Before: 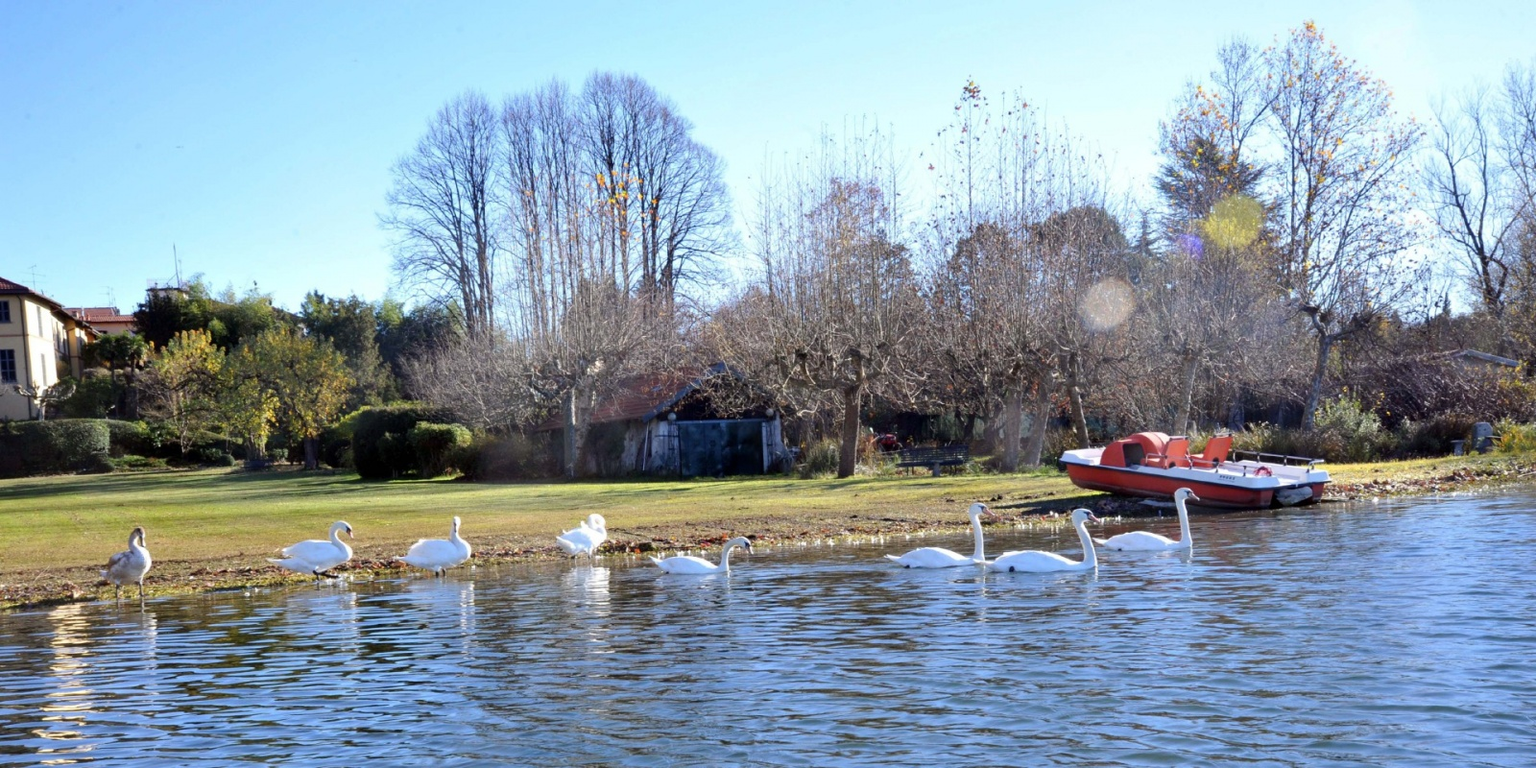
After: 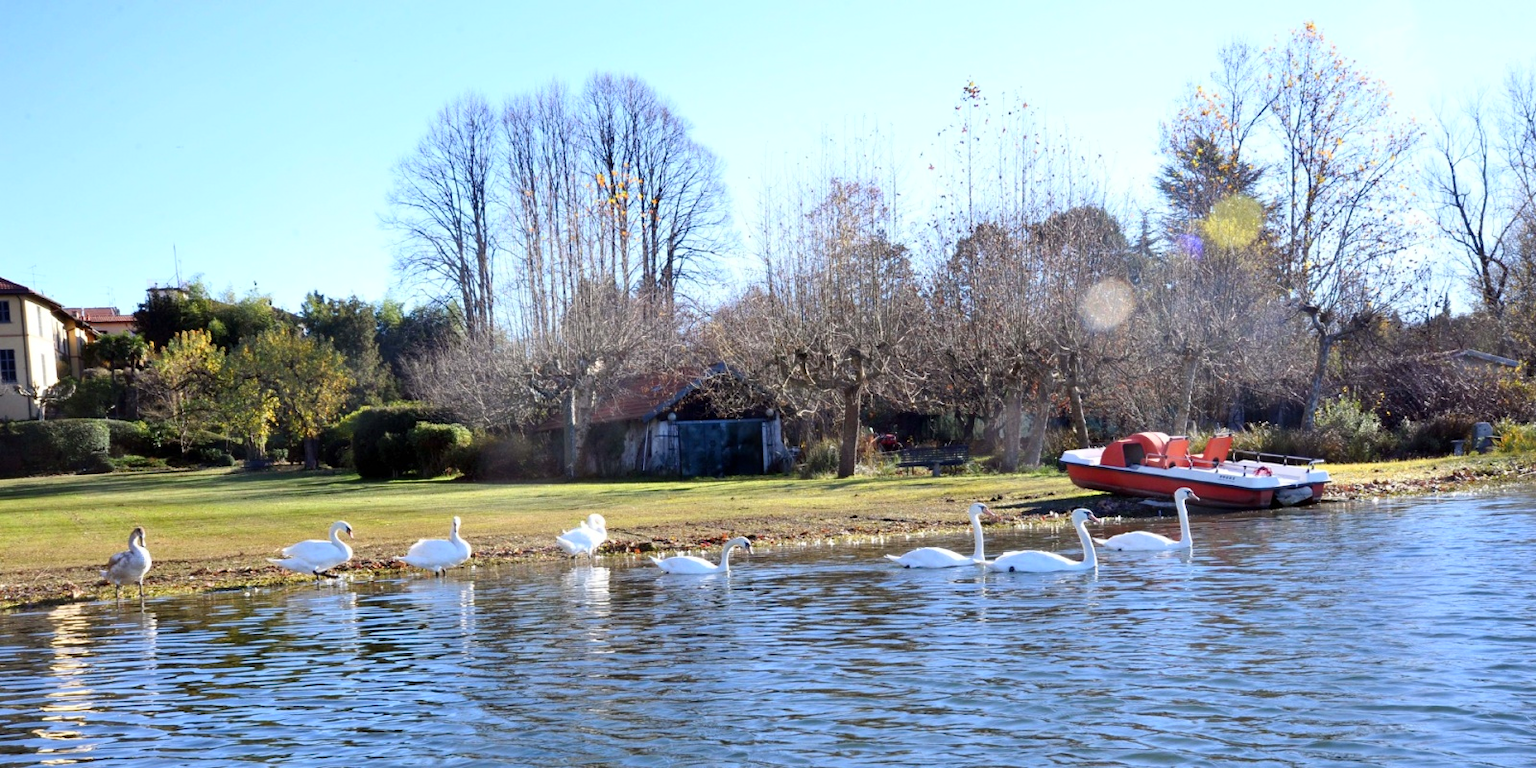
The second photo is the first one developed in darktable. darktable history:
shadows and highlights: shadows 0, highlights 40
contrast brightness saturation: contrast 0.1, brightness 0.03, saturation 0.09
